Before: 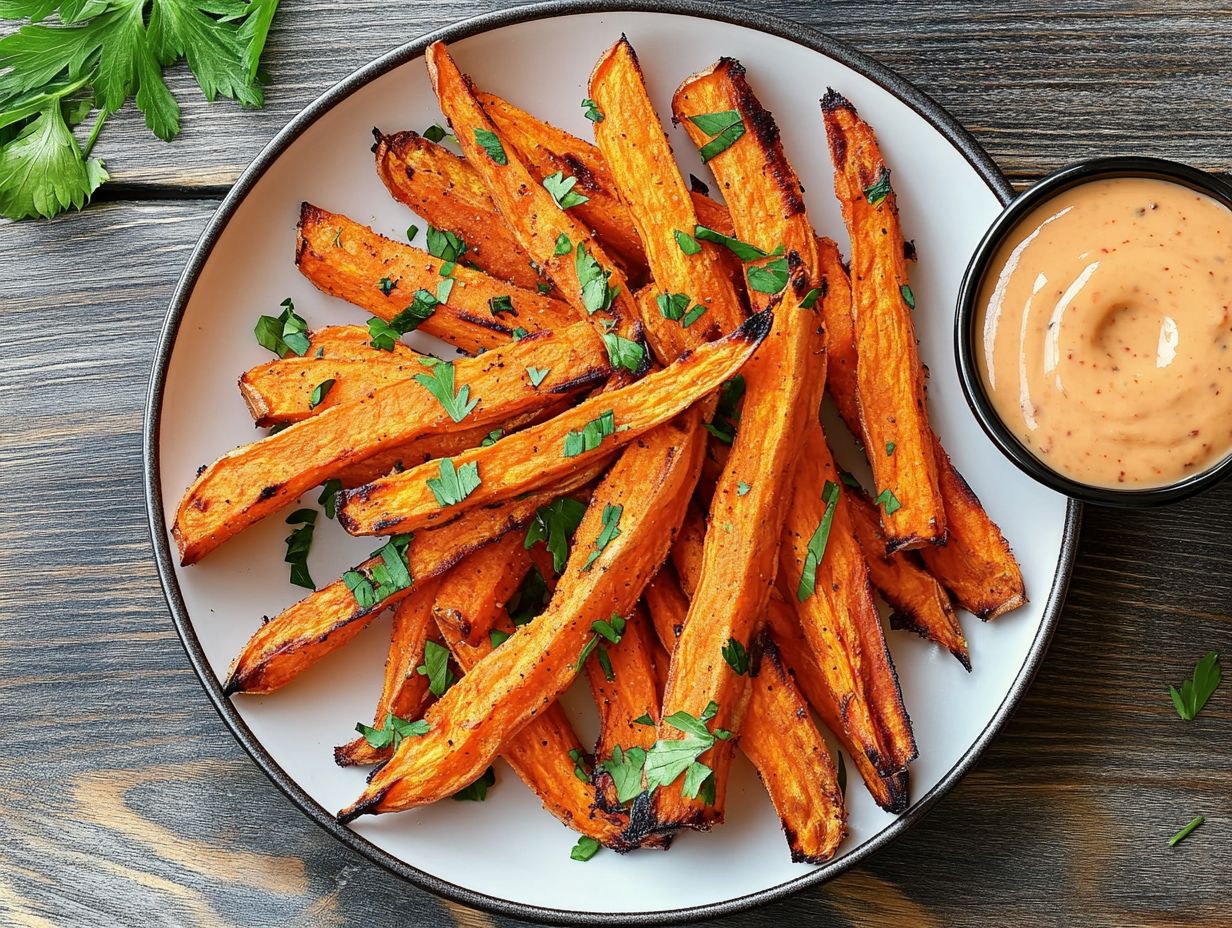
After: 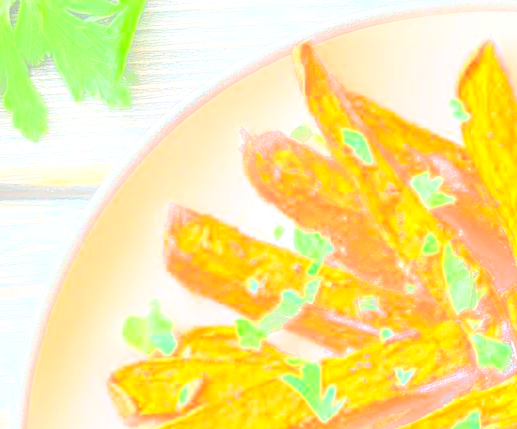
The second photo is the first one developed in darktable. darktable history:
contrast brightness saturation: brightness 1
crop and rotate: left 10.817%, top 0.062%, right 47.194%, bottom 53.626%
exposure: black level correction 0, exposure 2.088 EV, compensate exposure bias true, compensate highlight preservation false
bloom: size 9%, threshold 100%, strength 7%
